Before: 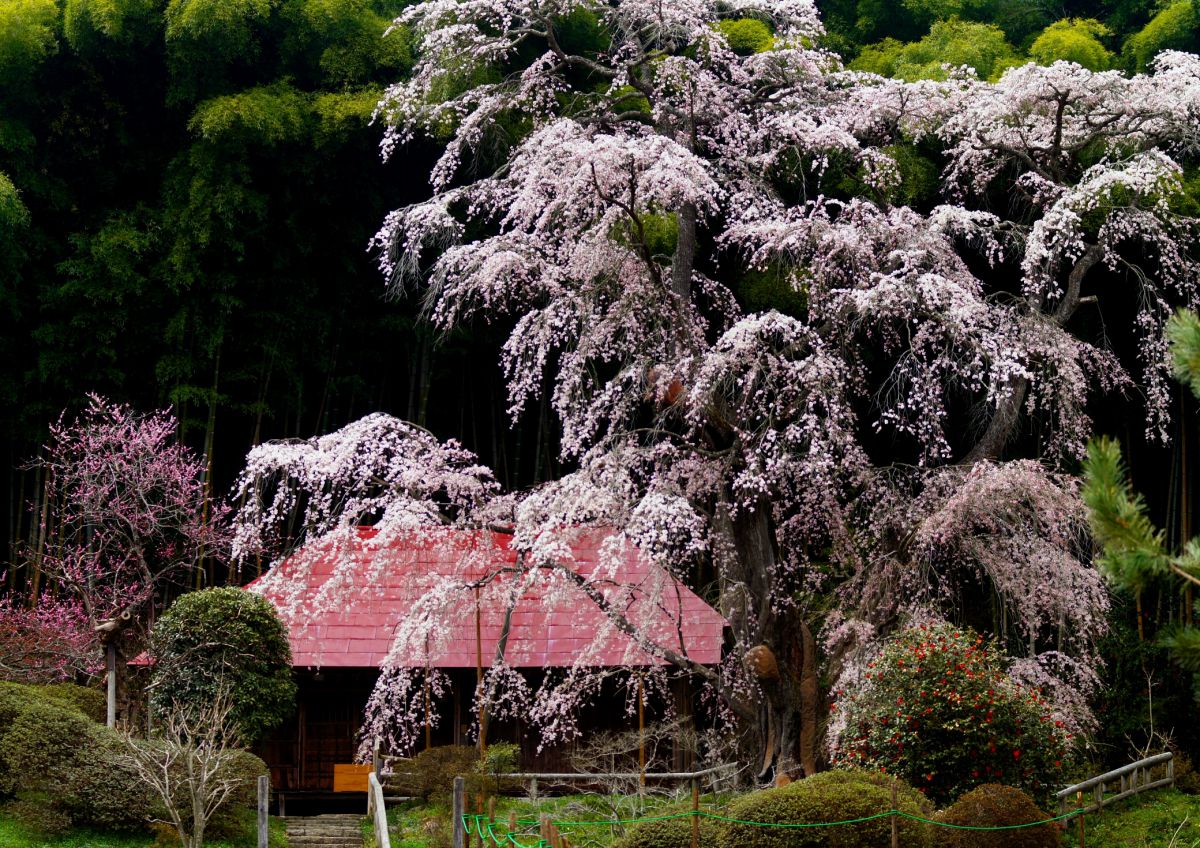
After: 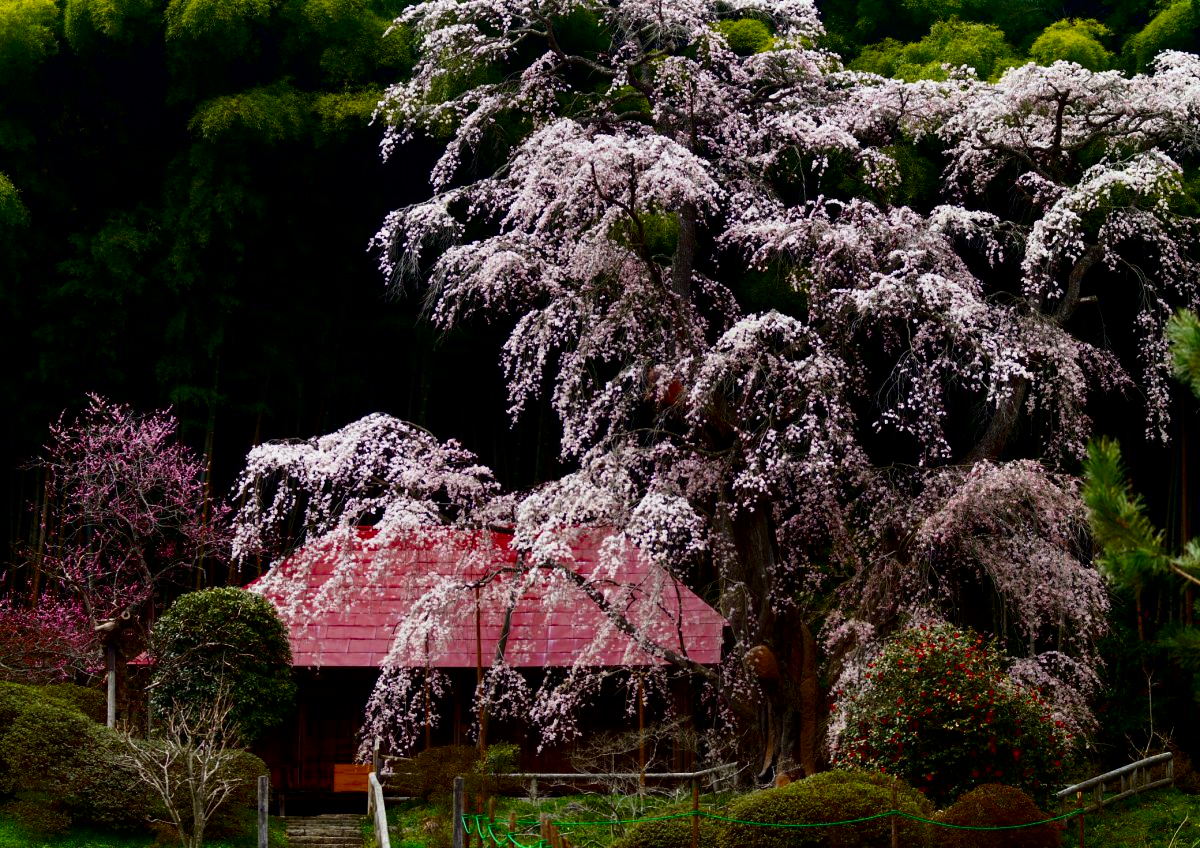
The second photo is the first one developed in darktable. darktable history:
contrast brightness saturation: contrast 0.127, brightness -0.226, saturation 0.137
